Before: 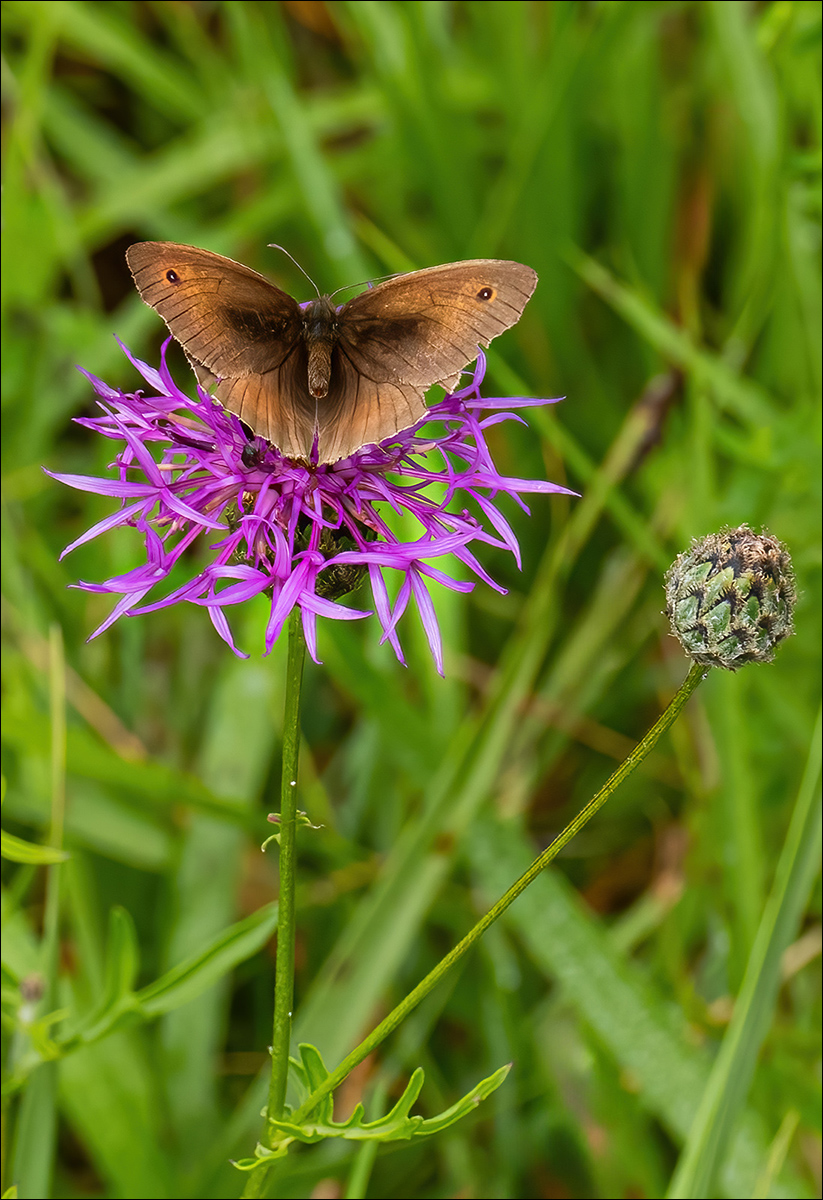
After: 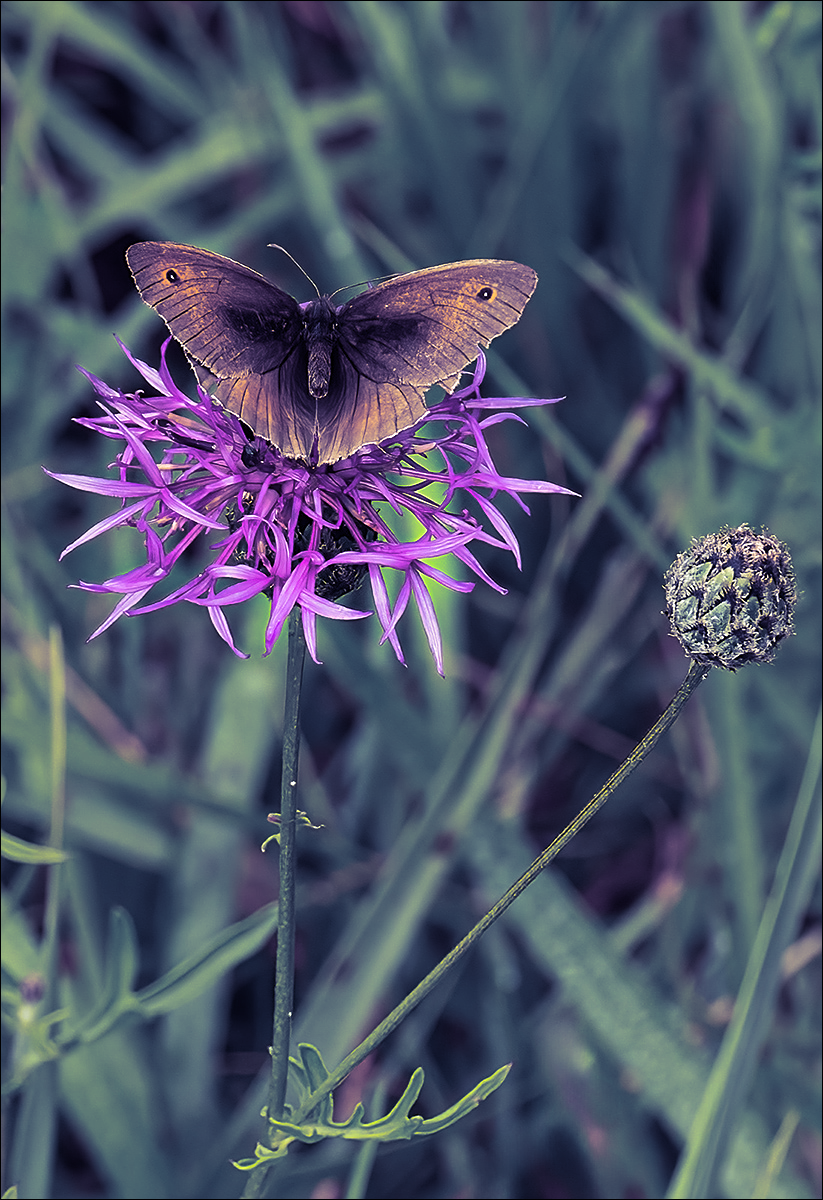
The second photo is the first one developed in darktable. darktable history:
exposure: exposure 0.014 EV, compensate highlight preservation false
sharpen: on, module defaults
split-toning: shadows › hue 242.67°, shadows › saturation 0.733, highlights › hue 45.33°, highlights › saturation 0.667, balance -53.304, compress 21.15%
